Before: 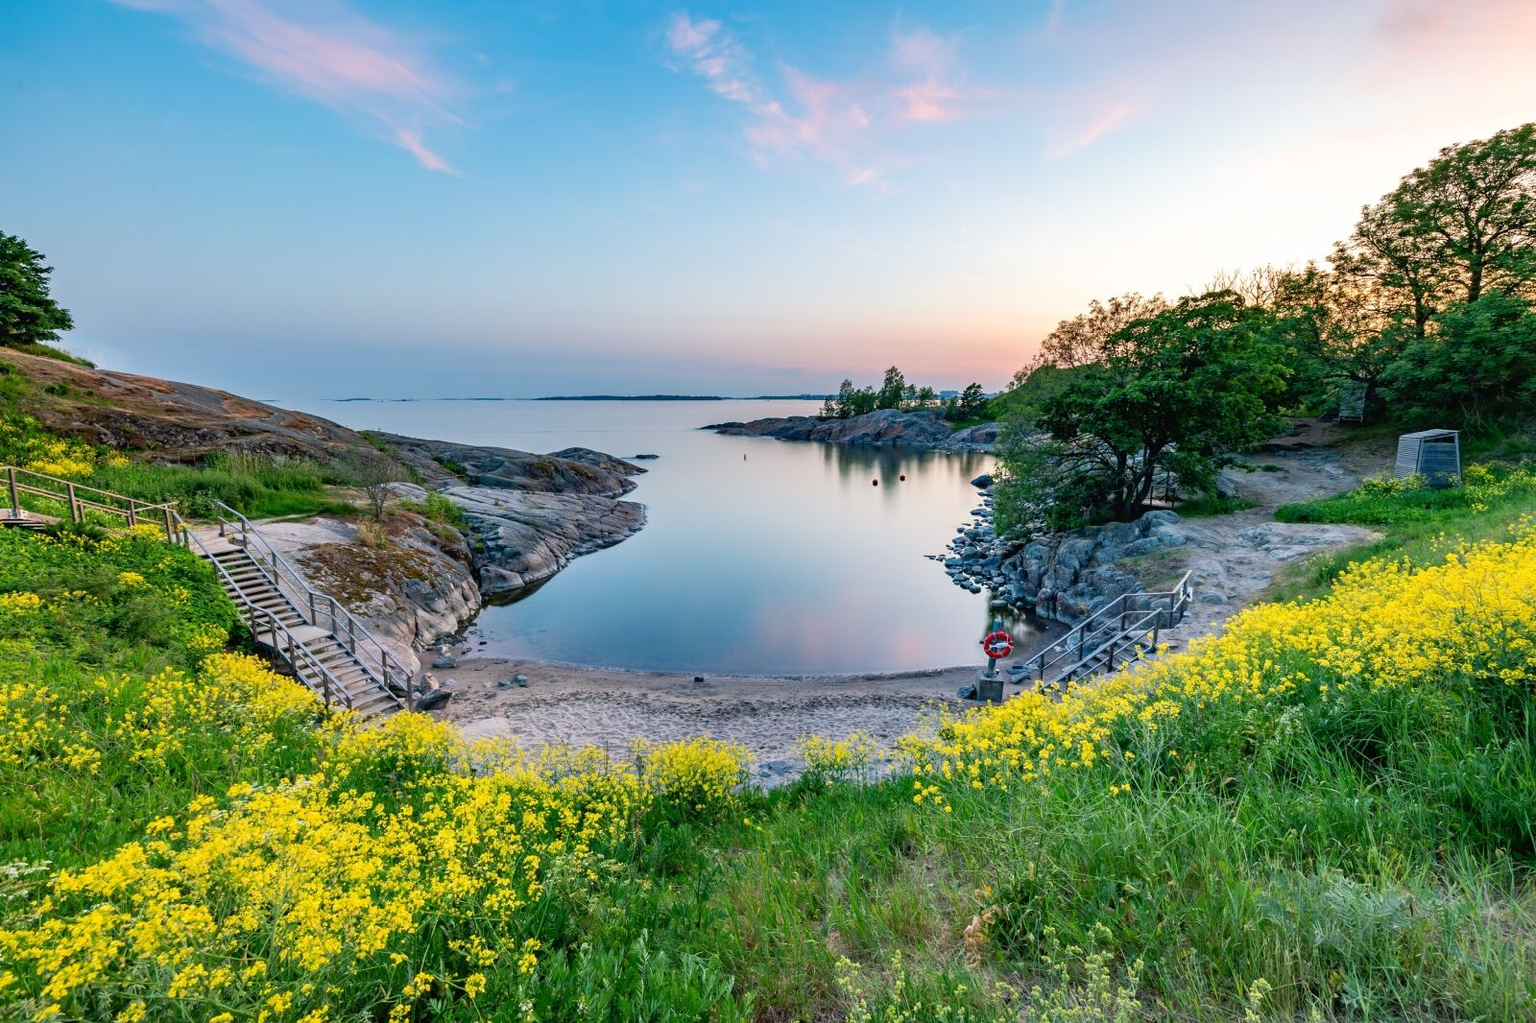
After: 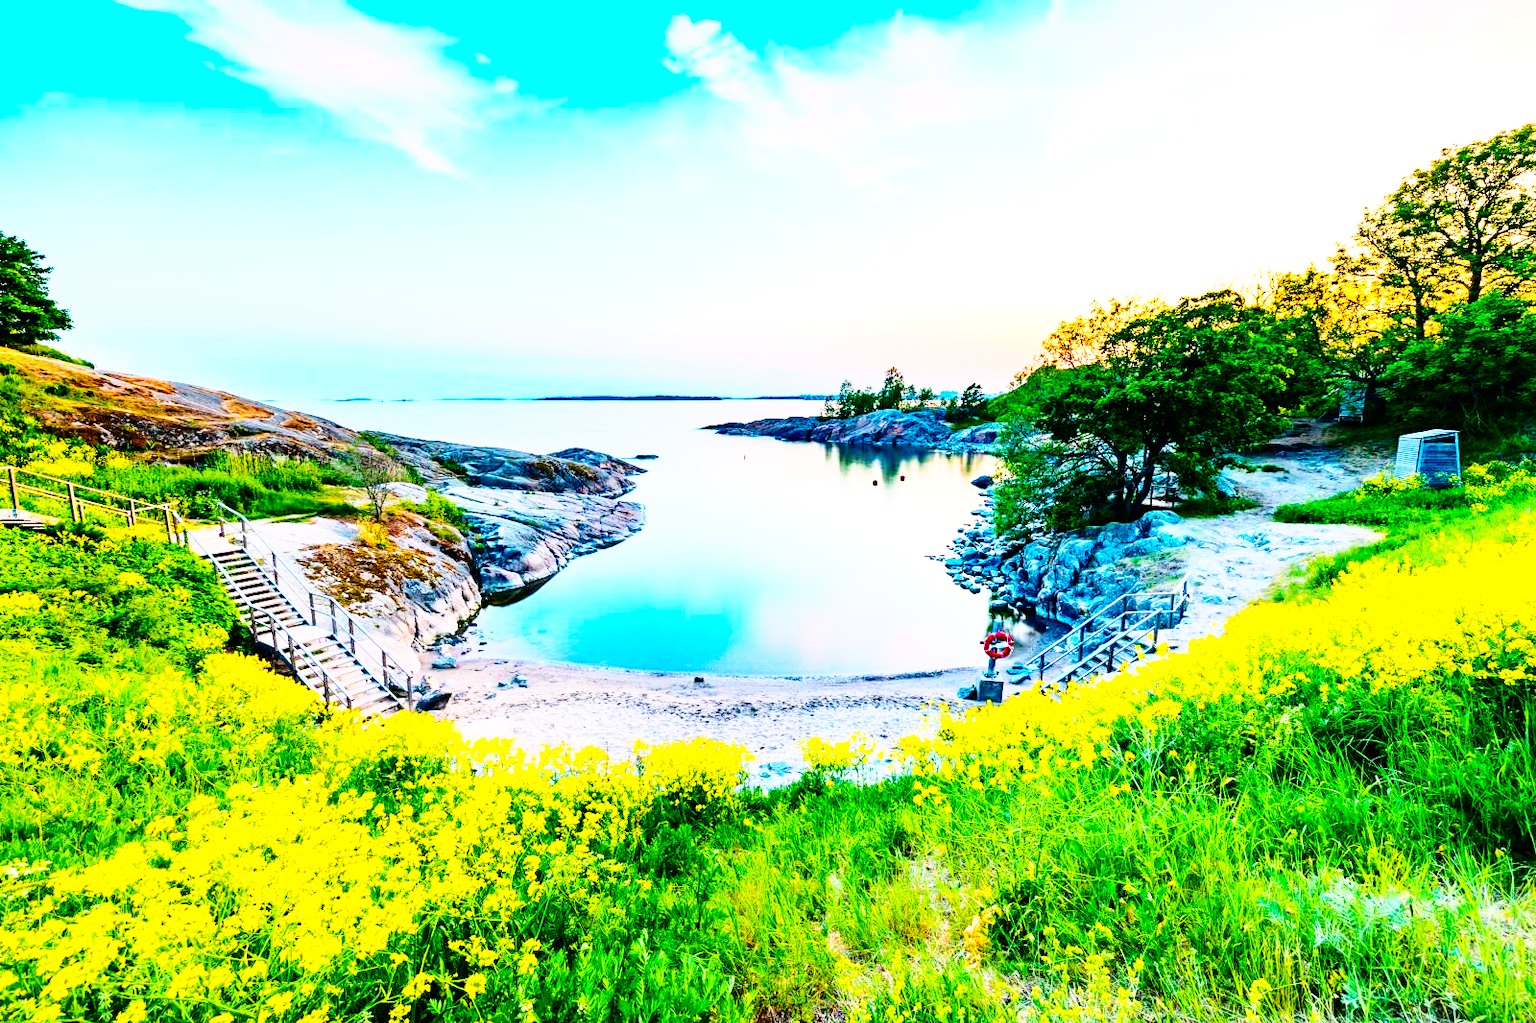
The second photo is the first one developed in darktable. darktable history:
contrast brightness saturation: contrast 0.277
color balance rgb: shadows lift › luminance -9.915%, perceptual saturation grading › global saturation 63.873%, perceptual saturation grading › highlights 49.51%, perceptual saturation grading › shadows 29.767%, perceptual brilliance grading › global brilliance 18.59%, global vibrance 20%
base curve: curves: ch0 [(0, 0) (0, 0.001) (0.001, 0.001) (0.004, 0.002) (0.007, 0.004) (0.015, 0.013) (0.033, 0.045) (0.052, 0.096) (0.075, 0.17) (0.099, 0.241) (0.163, 0.42) (0.219, 0.55) (0.259, 0.616) (0.327, 0.722) (0.365, 0.765) (0.522, 0.873) (0.547, 0.881) (0.689, 0.919) (0.826, 0.952) (1, 1)], preserve colors none
